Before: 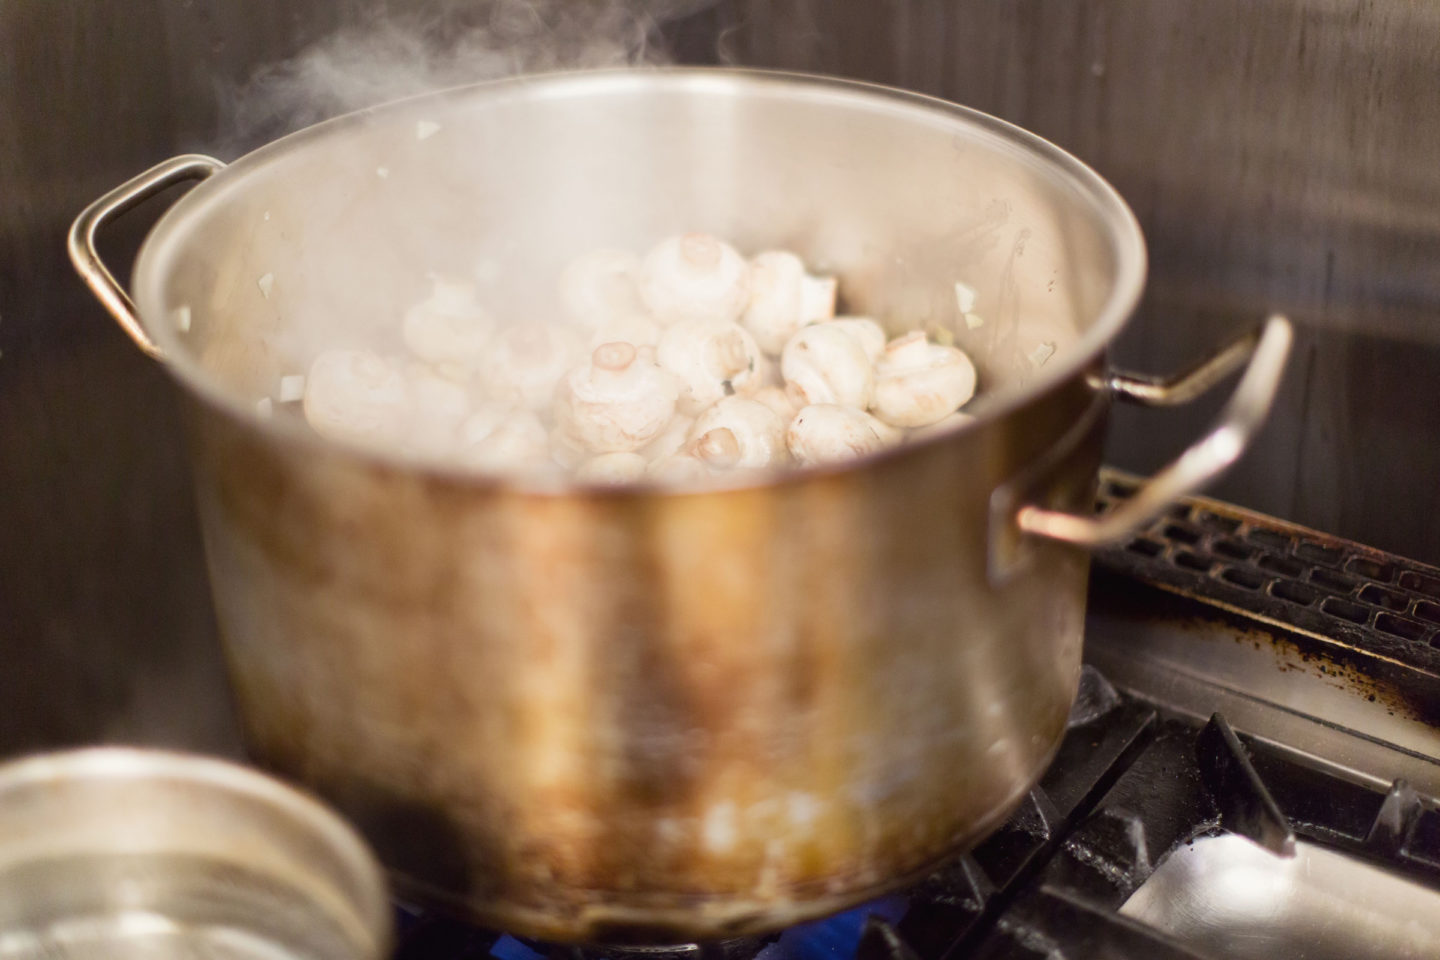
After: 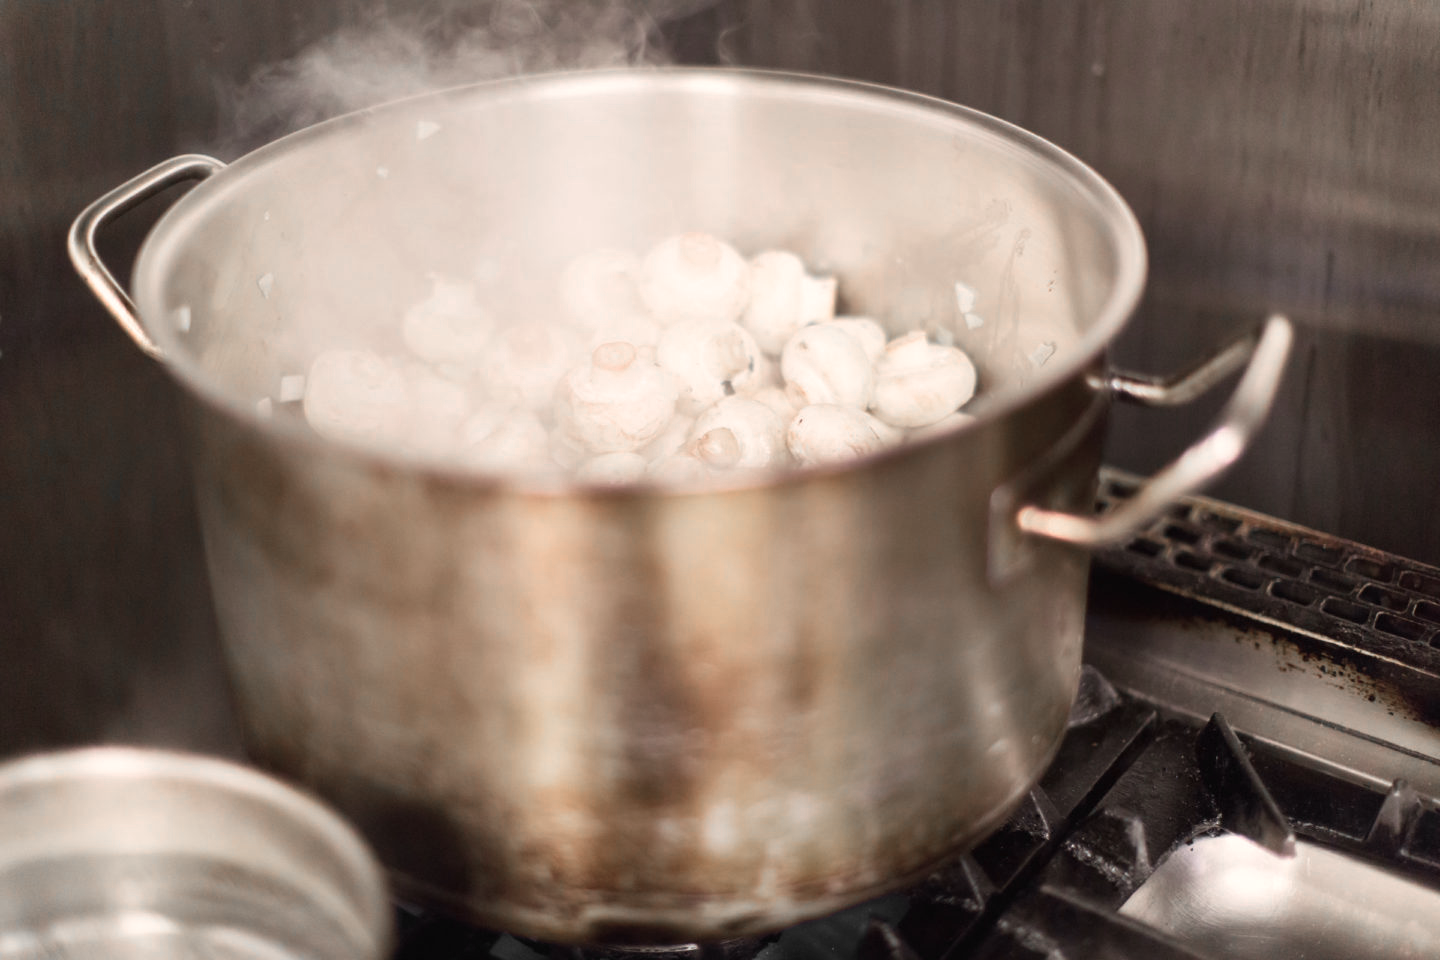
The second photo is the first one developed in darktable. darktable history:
color zones: curves: ch0 [(0, 0.65) (0.096, 0.644) (0.221, 0.539) (0.429, 0.5) (0.571, 0.5) (0.714, 0.5) (0.857, 0.5) (1, 0.65)]; ch1 [(0, 0.5) (0.143, 0.5) (0.257, -0.002) (0.429, 0.04) (0.571, -0.001) (0.714, -0.015) (0.857, 0.024) (1, 0.5)]
color correction: highlights a* 5.59, highlights b* 5.24, saturation 0.68
